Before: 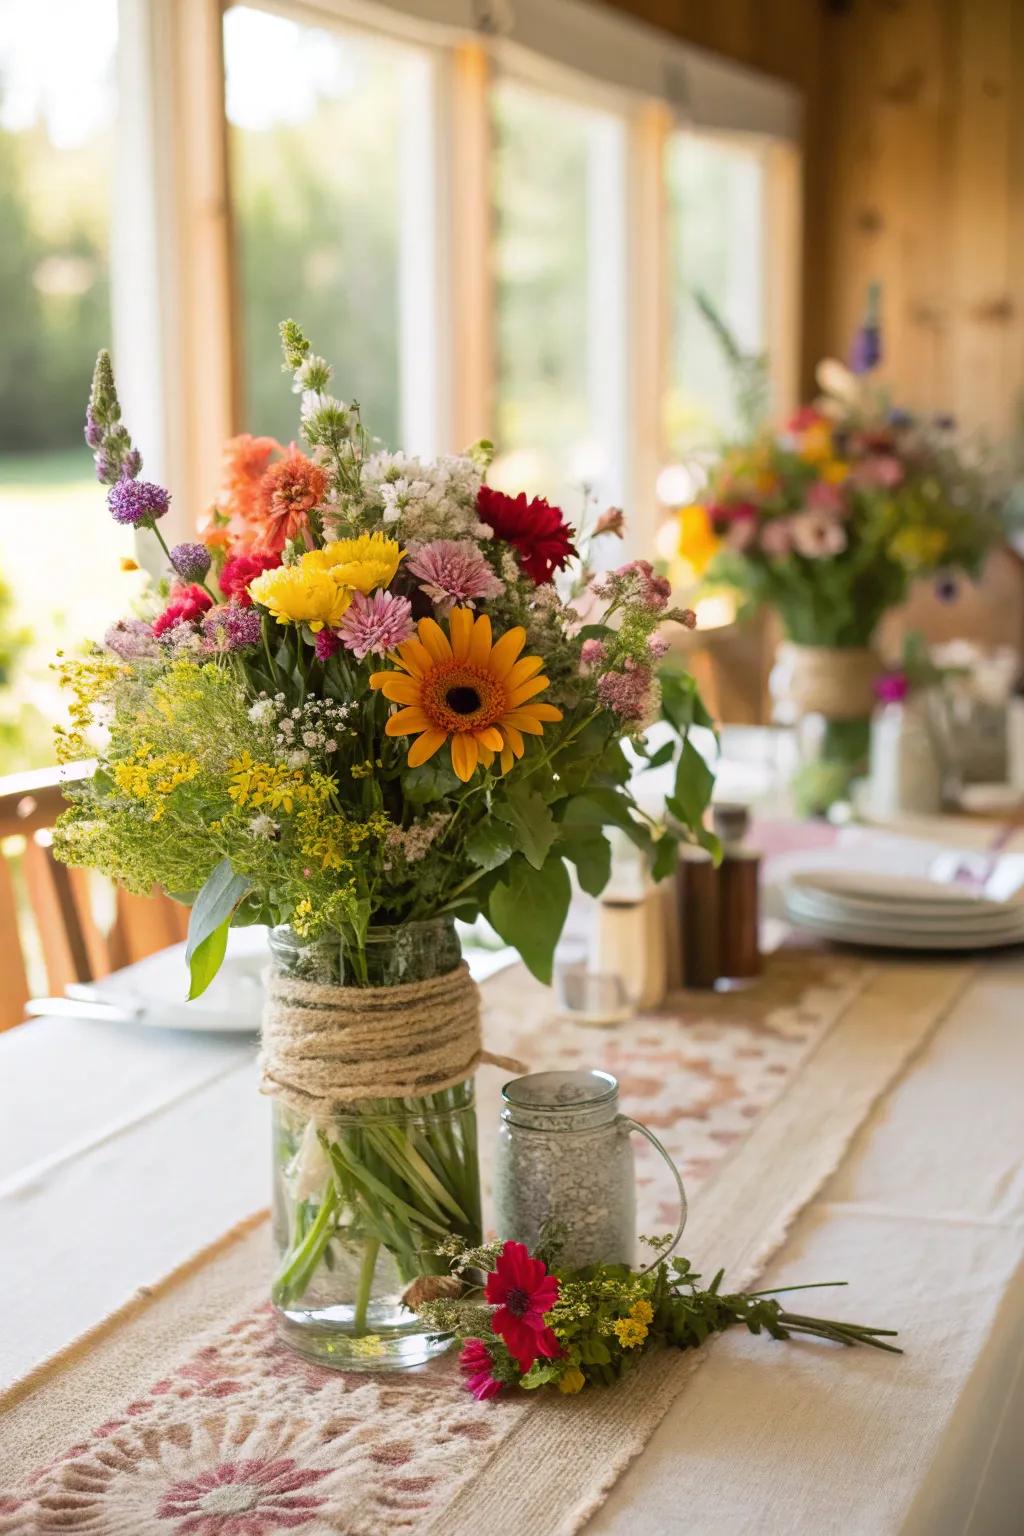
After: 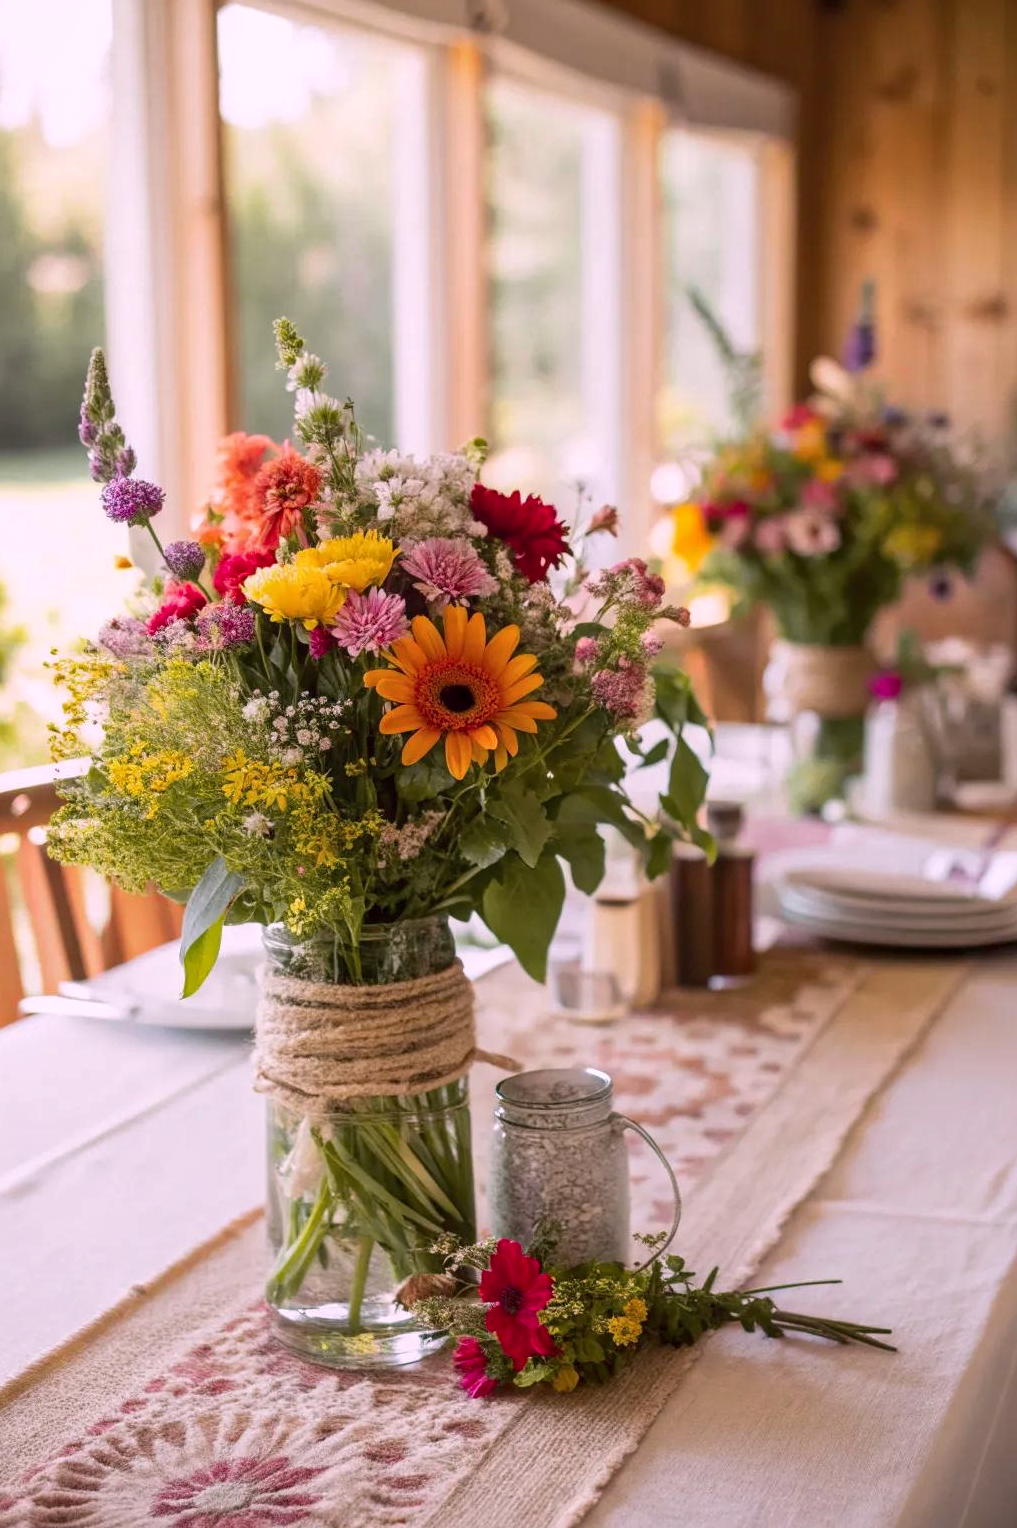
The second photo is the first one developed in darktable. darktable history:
tone curve: curves: ch0 [(0, 0.029) (0.253, 0.237) (1, 0.945)]; ch1 [(0, 0) (0.401, 0.42) (0.442, 0.47) (0.492, 0.498) (0.511, 0.523) (0.557, 0.565) (0.66, 0.683) (1, 1)]; ch2 [(0, 0) (0.394, 0.413) (0.5, 0.5) (0.578, 0.568) (1, 1)], color space Lab, independent channels, preserve colors none
crop and rotate: left 0.614%, top 0.179%, bottom 0.309%
local contrast: on, module defaults
white balance: red 1.05, blue 1.072
